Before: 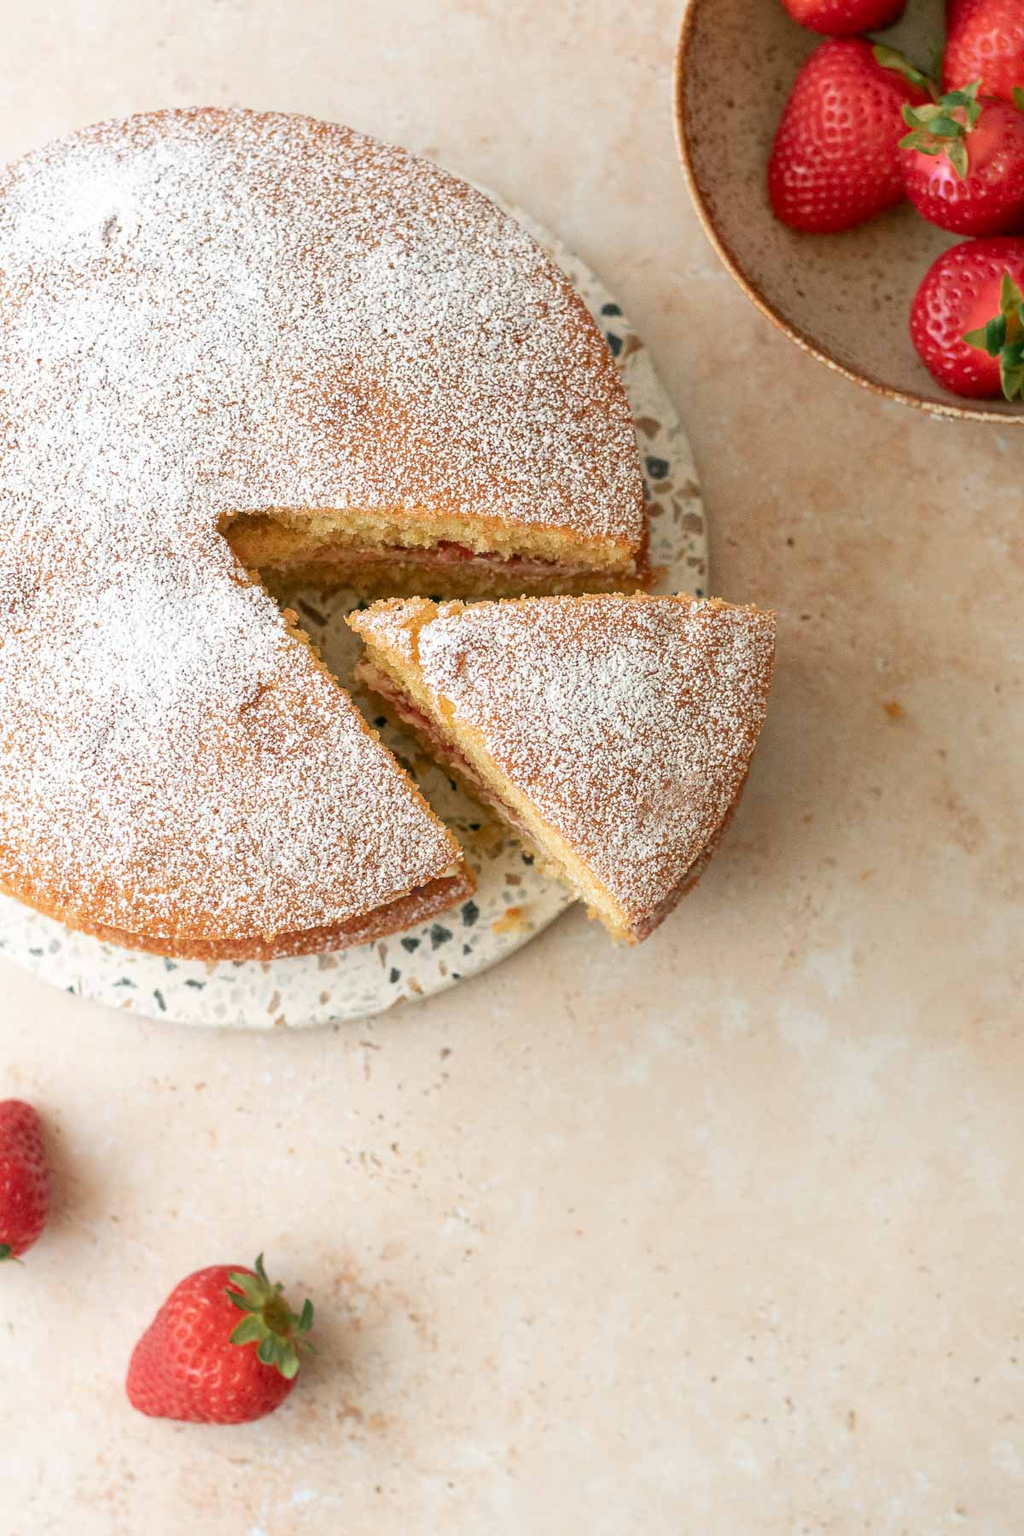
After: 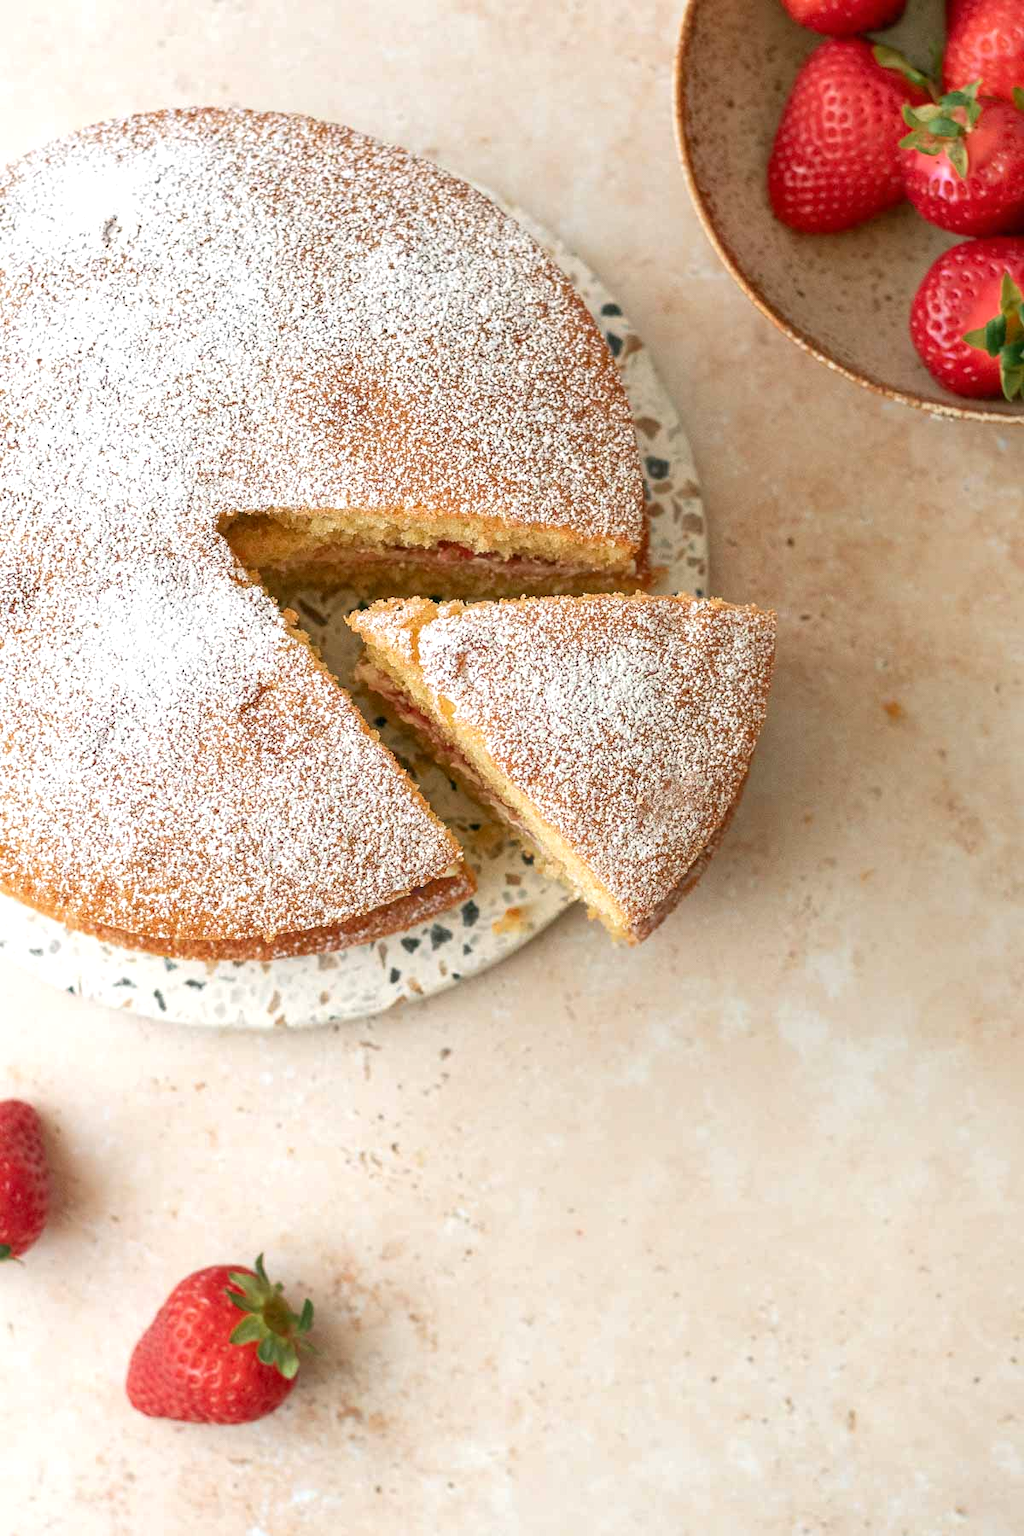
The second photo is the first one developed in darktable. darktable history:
exposure: exposure 0.207 EV, compensate highlight preservation false
shadows and highlights: shadows 36.46, highlights -27.02, highlights color adjustment 72.94%, soften with gaussian
